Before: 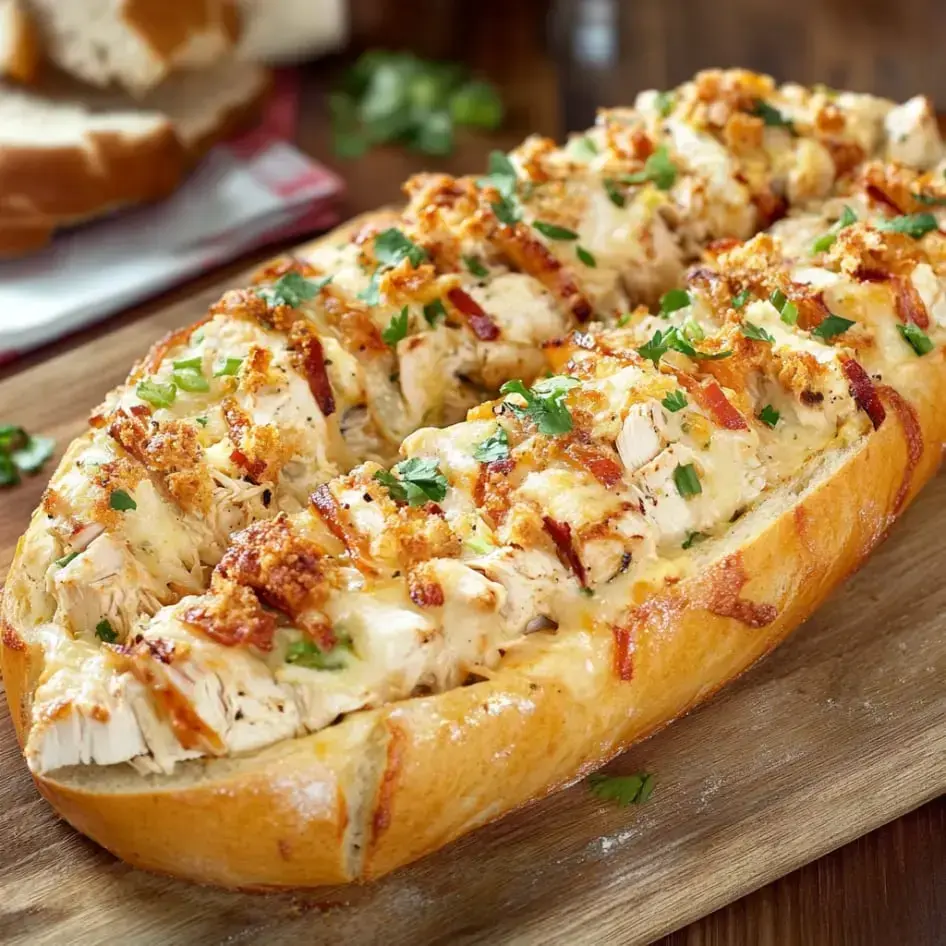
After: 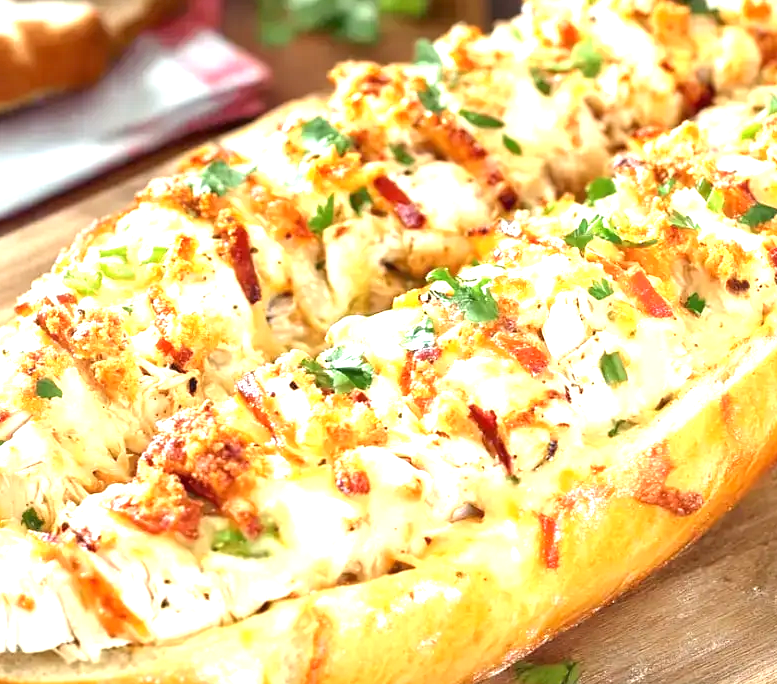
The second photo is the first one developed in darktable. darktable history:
exposure: black level correction 0, exposure 1.333 EV, compensate highlight preservation false
crop: left 7.904%, top 11.906%, right 9.933%, bottom 15.475%
